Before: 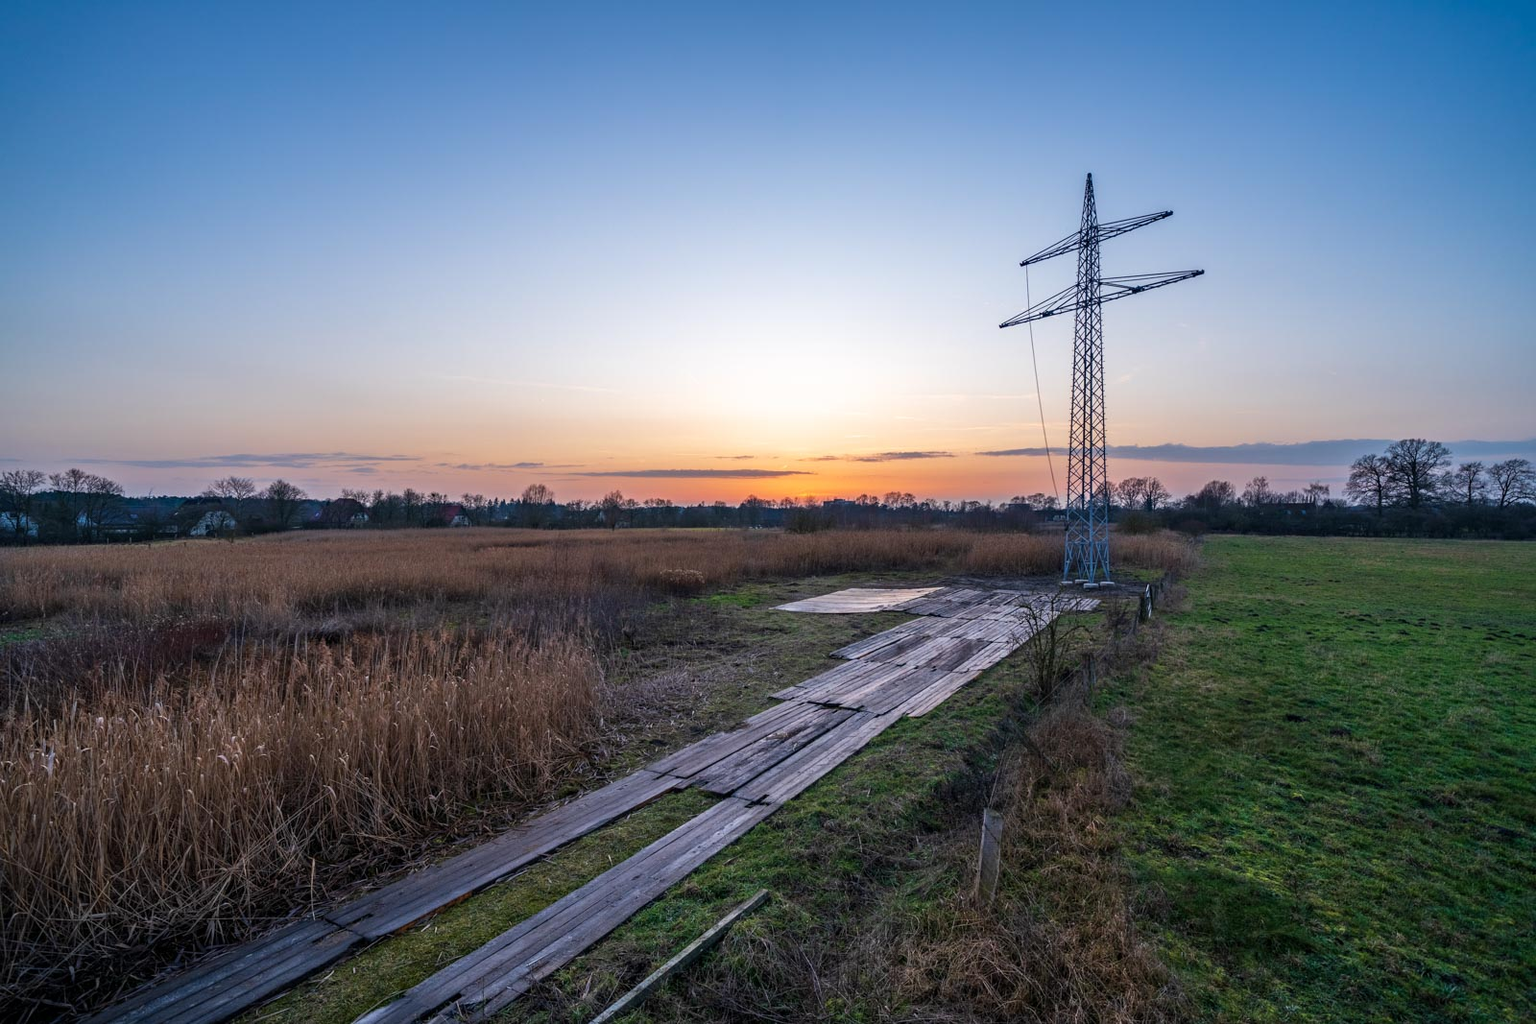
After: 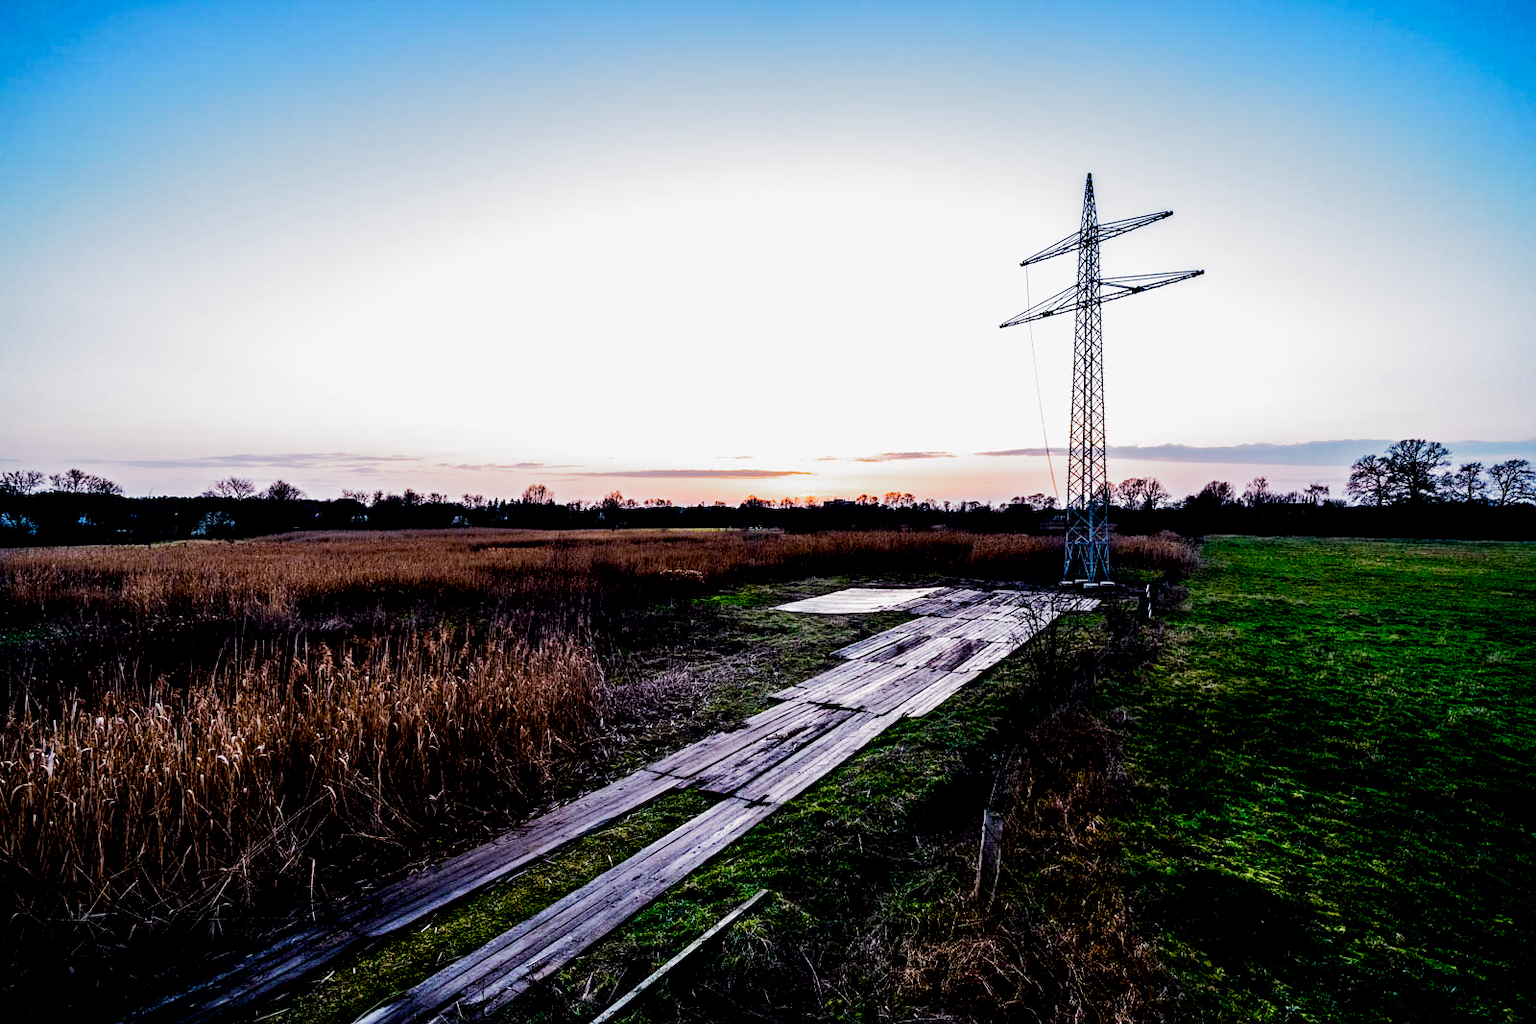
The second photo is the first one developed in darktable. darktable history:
filmic rgb: black relative exposure -6.43 EV, white relative exposure 2.43 EV, threshold 3 EV, hardness 5.27, latitude 0.1%, contrast 1.425, highlights saturation mix 2%, preserve chrominance no, color science v5 (2021), contrast in shadows safe, contrast in highlights safe, enable highlight reconstruction true
exposure: black level correction 0.035, exposure 0.9 EV, compensate highlight preservation false
tone equalizer: on, module defaults
tone curve: curves: ch0 [(0, 0) (0.052, 0.018) (0.236, 0.207) (0.41, 0.417) (0.485, 0.518) (0.54, 0.584) (0.625, 0.666) (0.845, 0.828) (0.994, 0.964)]; ch1 [(0, 0) (0.136, 0.146) (0.317, 0.34) (0.382, 0.408) (0.434, 0.441) (0.472, 0.479) (0.498, 0.501) (0.557, 0.558) (0.616, 0.59) (0.739, 0.7) (1, 1)]; ch2 [(0, 0) (0.352, 0.403) (0.447, 0.466) (0.482, 0.482) (0.528, 0.526) (0.586, 0.577) (0.618, 0.621) (0.785, 0.747) (1, 1)], color space Lab, independent channels, preserve colors none
